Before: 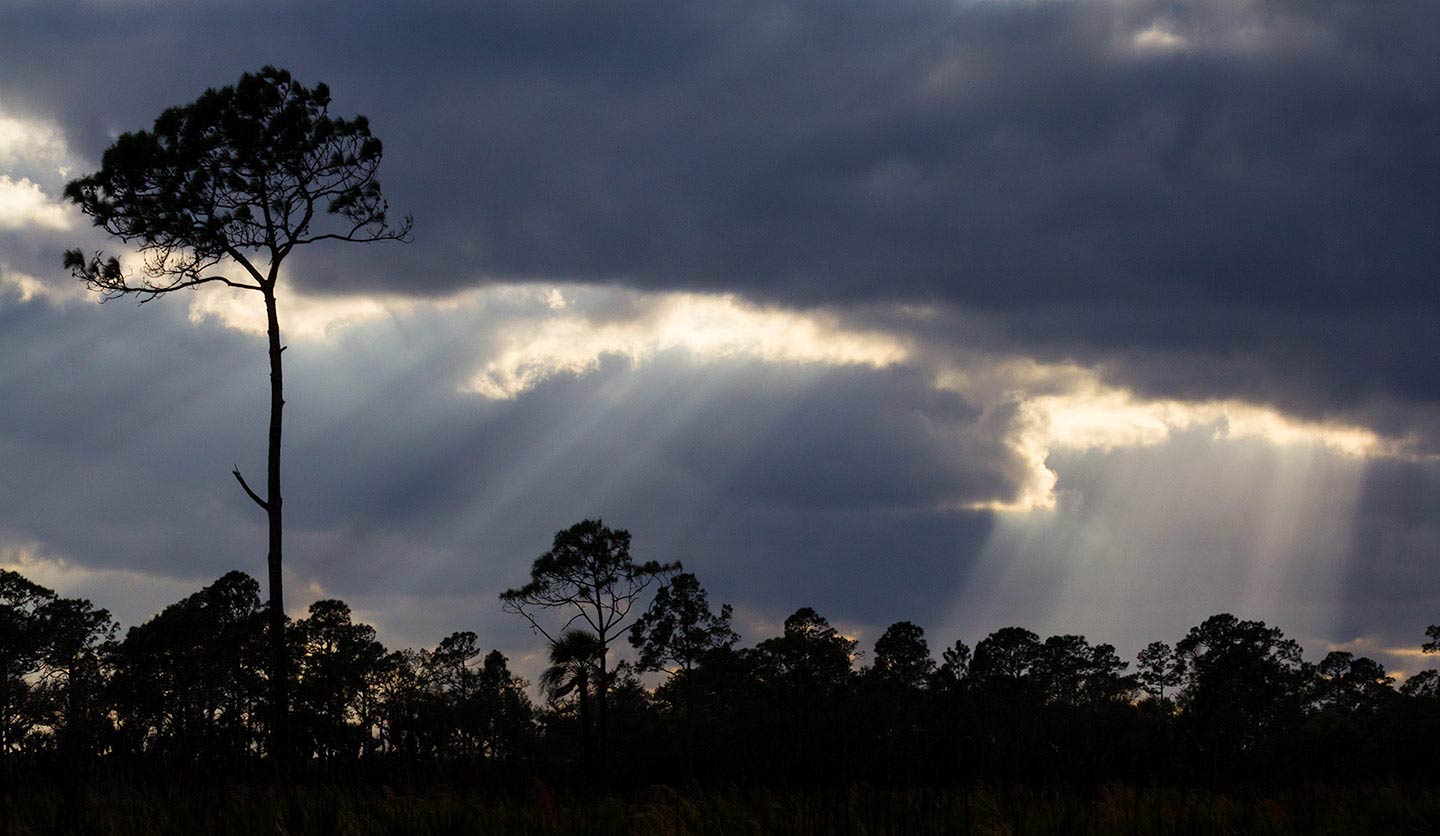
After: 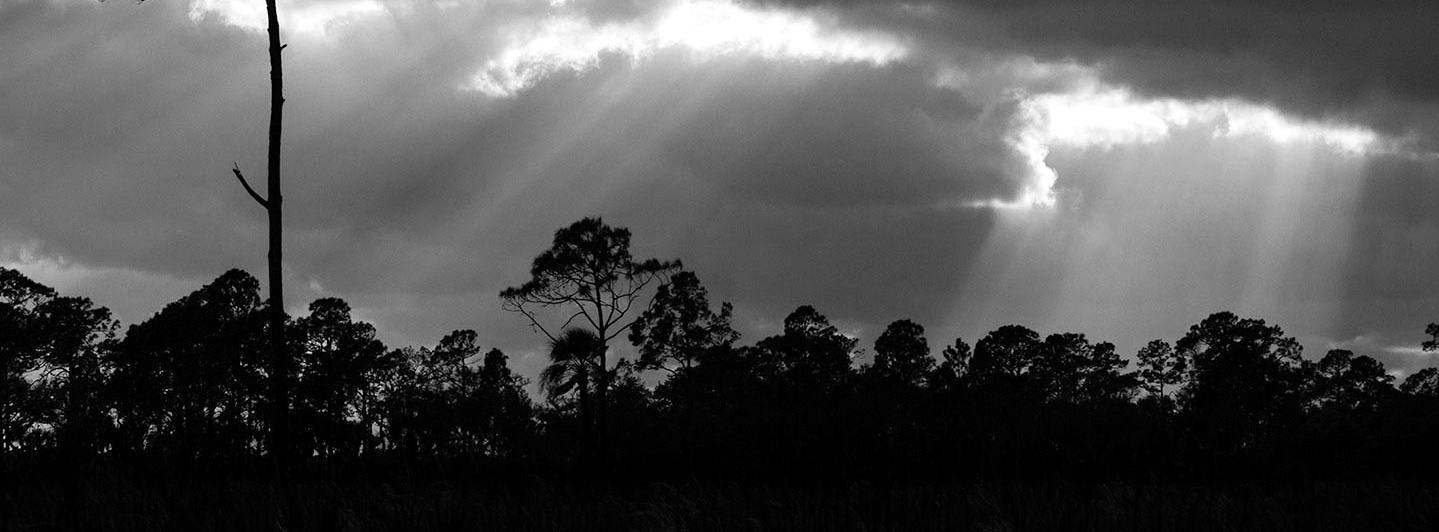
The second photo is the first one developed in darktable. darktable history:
crop and rotate: top 36.278%
color calibration: output gray [0.18, 0.41, 0.41, 0], gray › normalize channels true, illuminant same as pipeline (D50), adaptation XYZ, x 0.346, y 0.357, temperature 5021.76 K, gamut compression 0.009
tone equalizer: -8 EV -0.413 EV, -7 EV -0.369 EV, -6 EV -0.365 EV, -5 EV -0.221 EV, -3 EV 0.212 EV, -2 EV 0.304 EV, -1 EV 0.41 EV, +0 EV 0.413 EV
